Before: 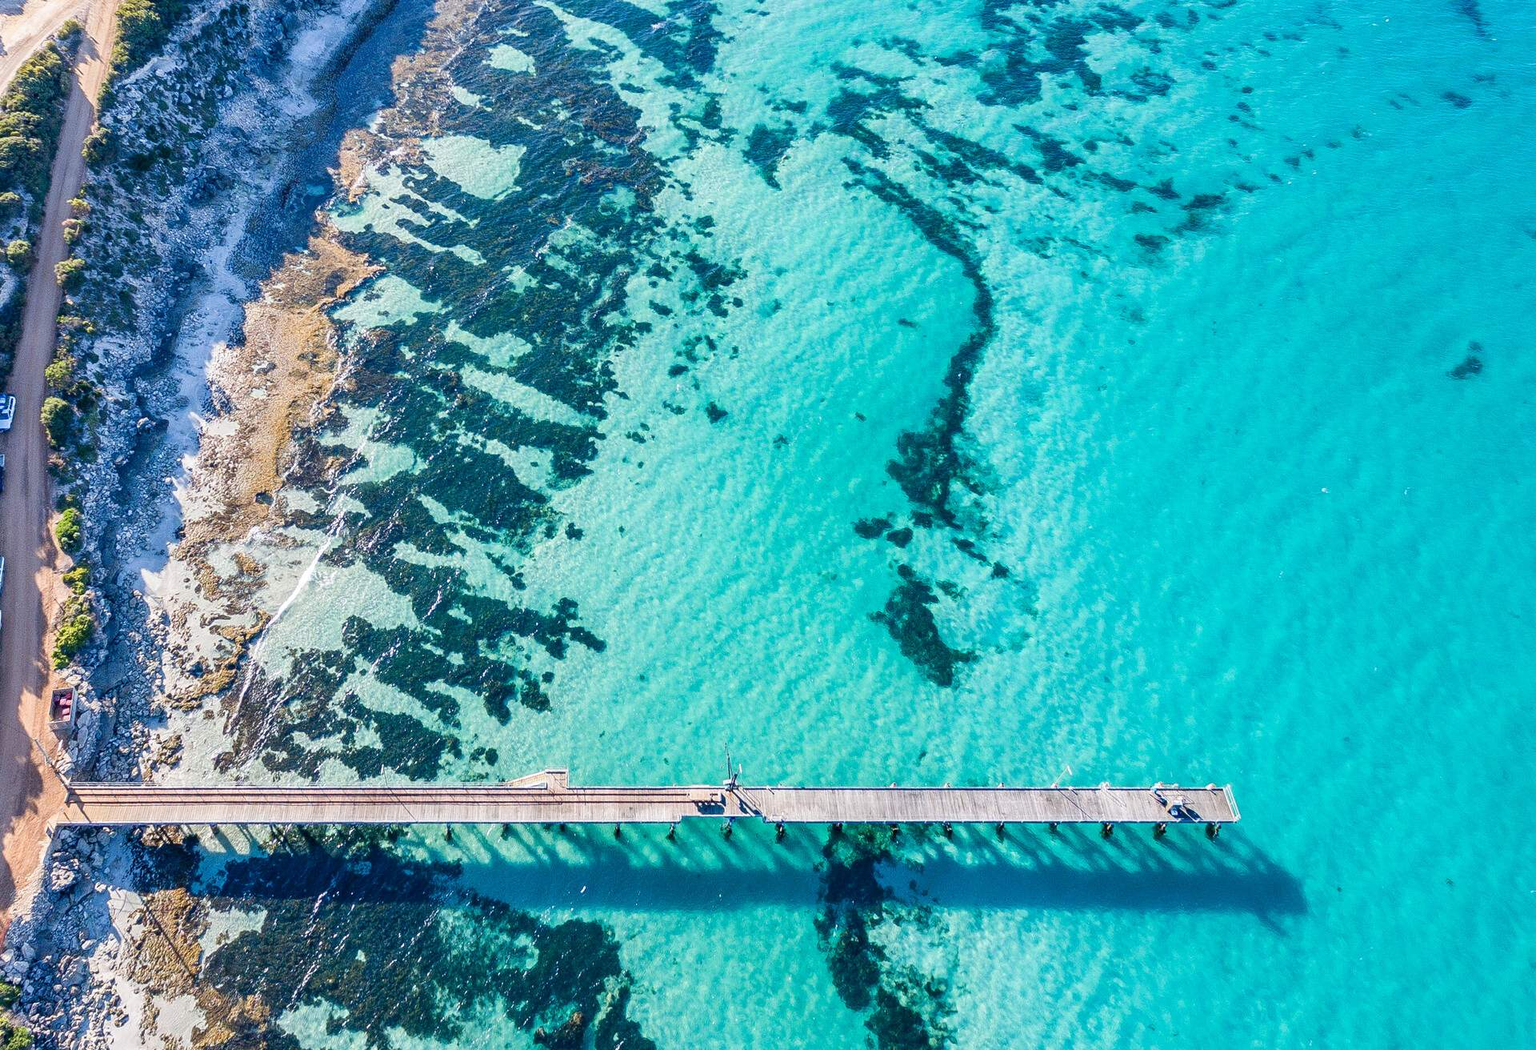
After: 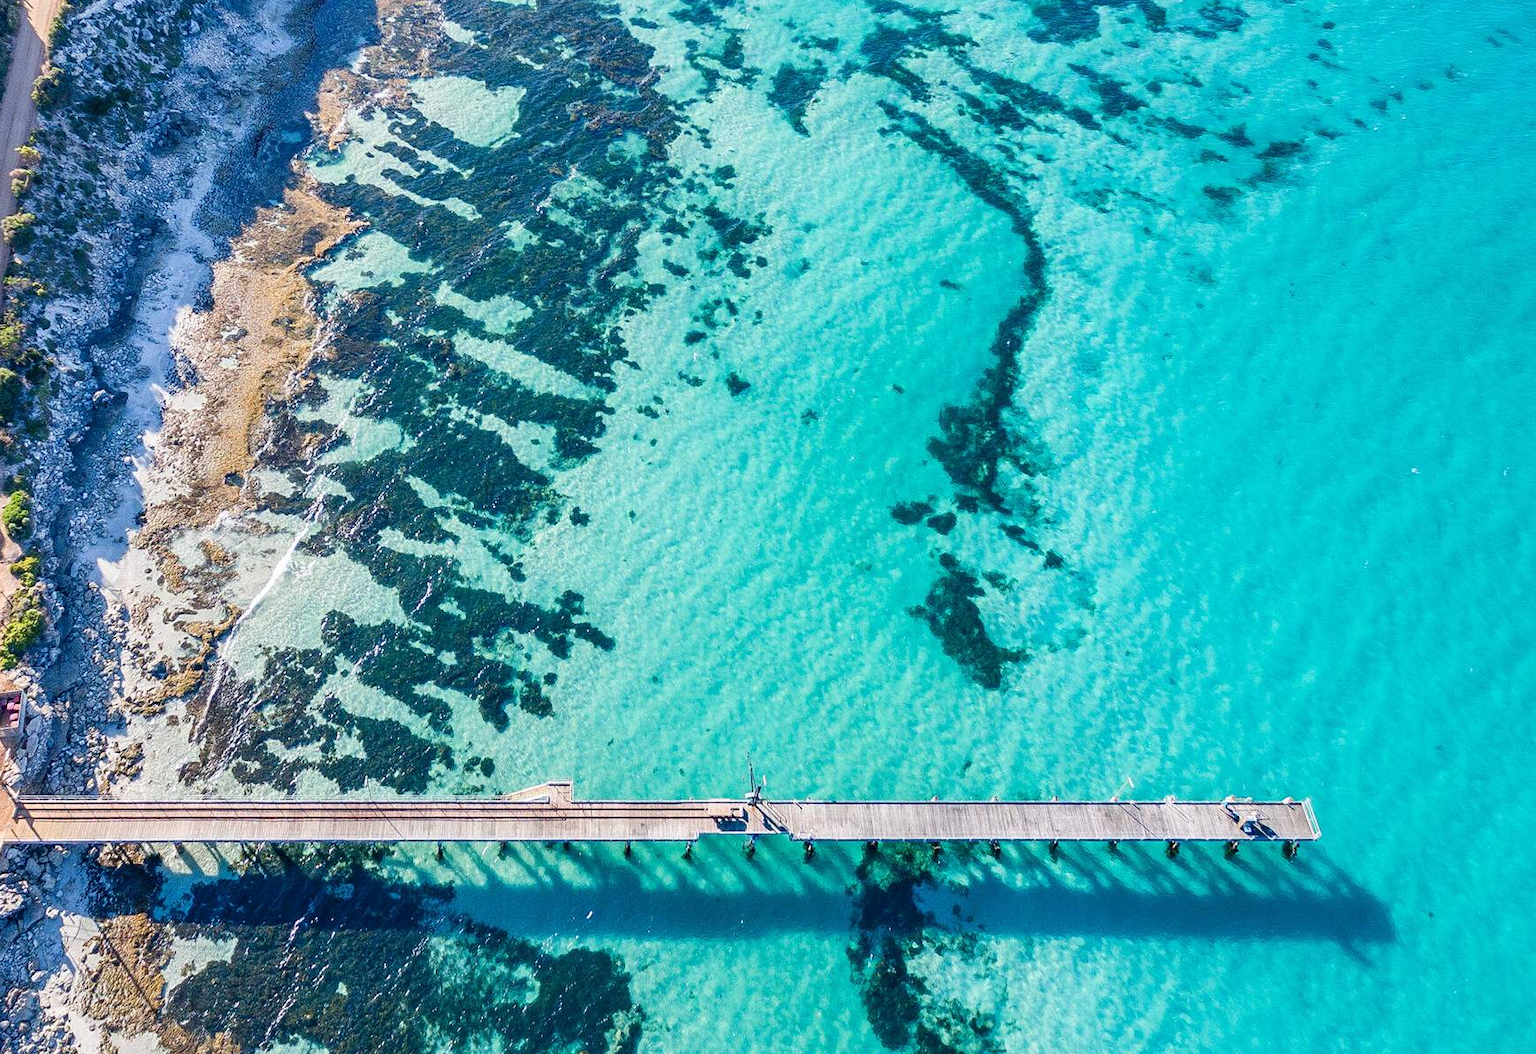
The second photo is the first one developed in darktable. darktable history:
crop: left 3.539%, top 6.462%, right 6.605%, bottom 3.23%
